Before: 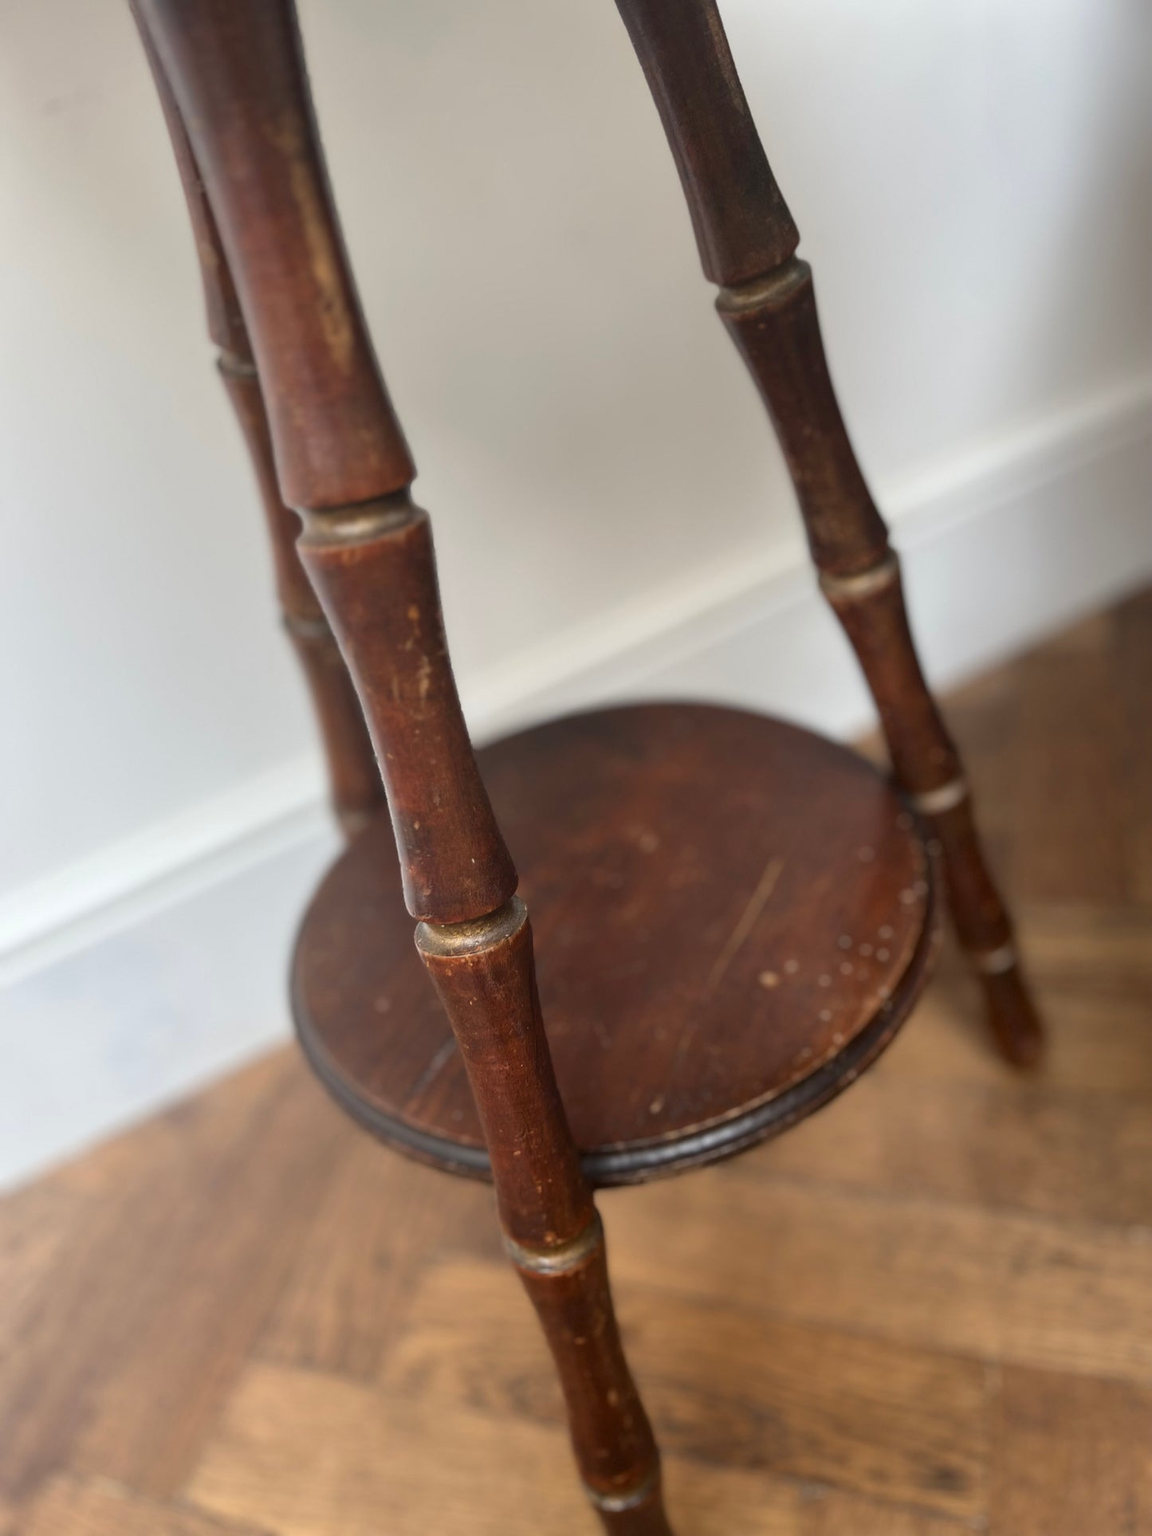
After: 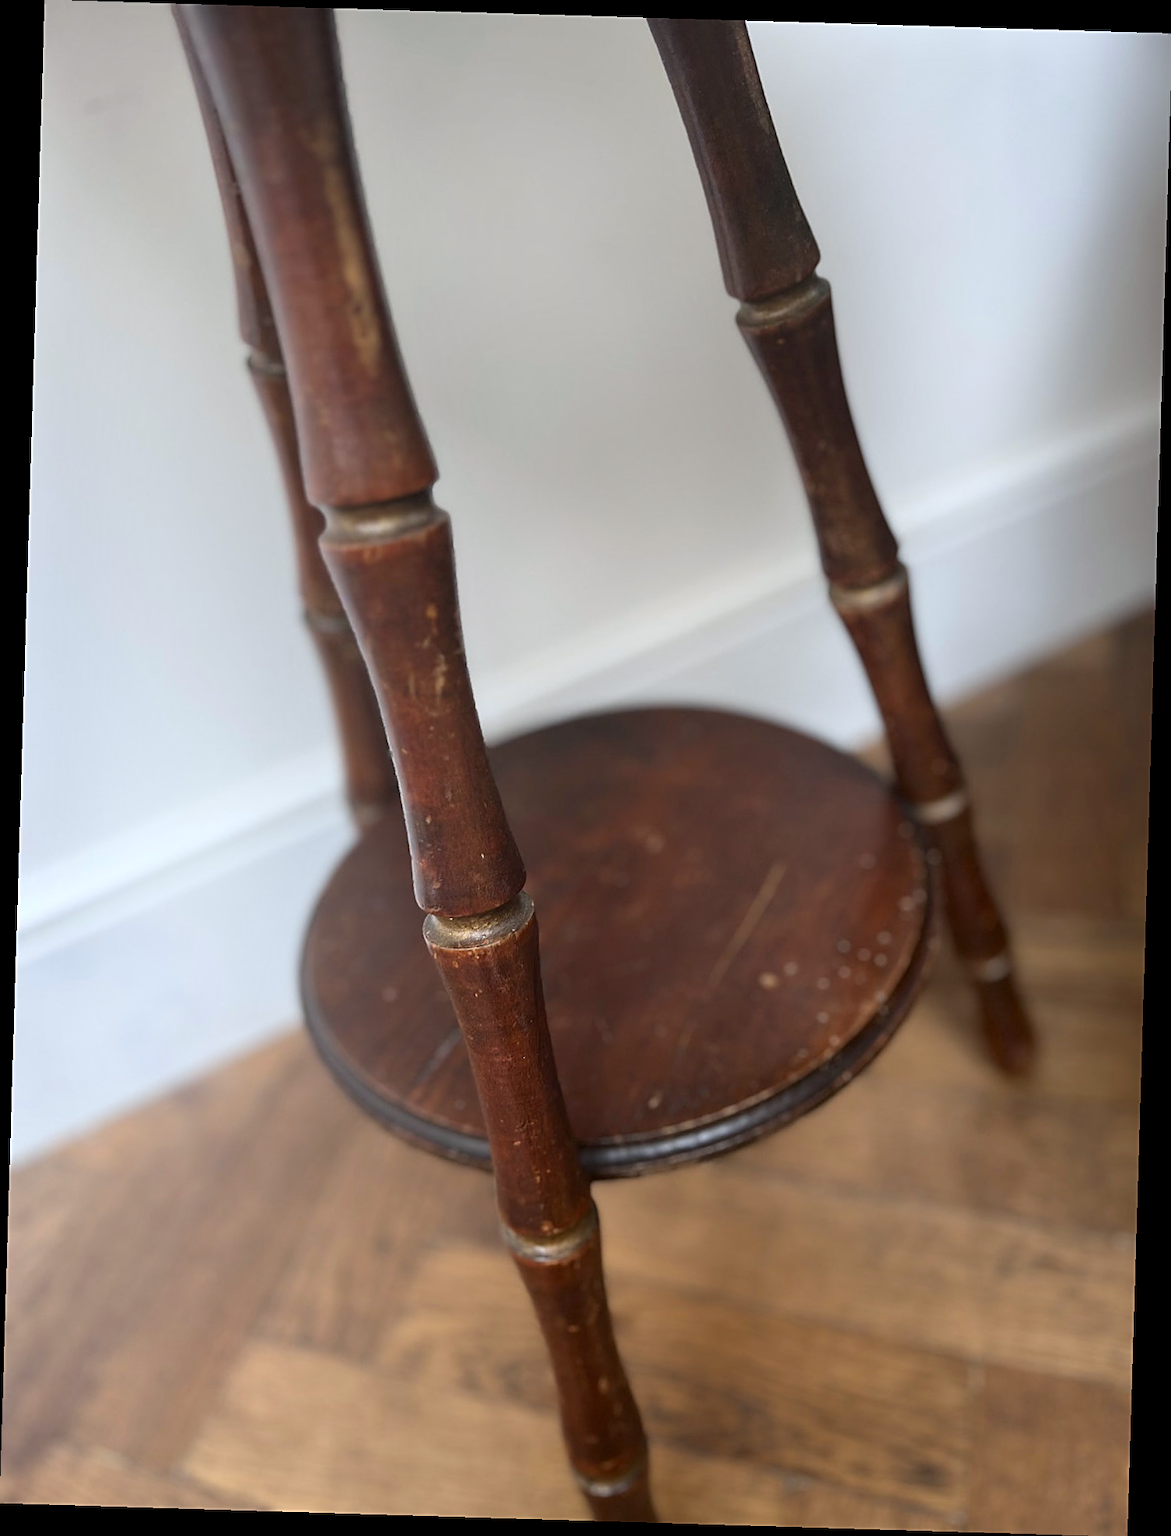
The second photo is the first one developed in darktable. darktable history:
sharpen: on, module defaults
shadows and highlights: shadows -24.28, highlights 49.77, soften with gaussian
white balance: red 0.967, blue 1.049
rotate and perspective: rotation 1.72°, automatic cropping off
